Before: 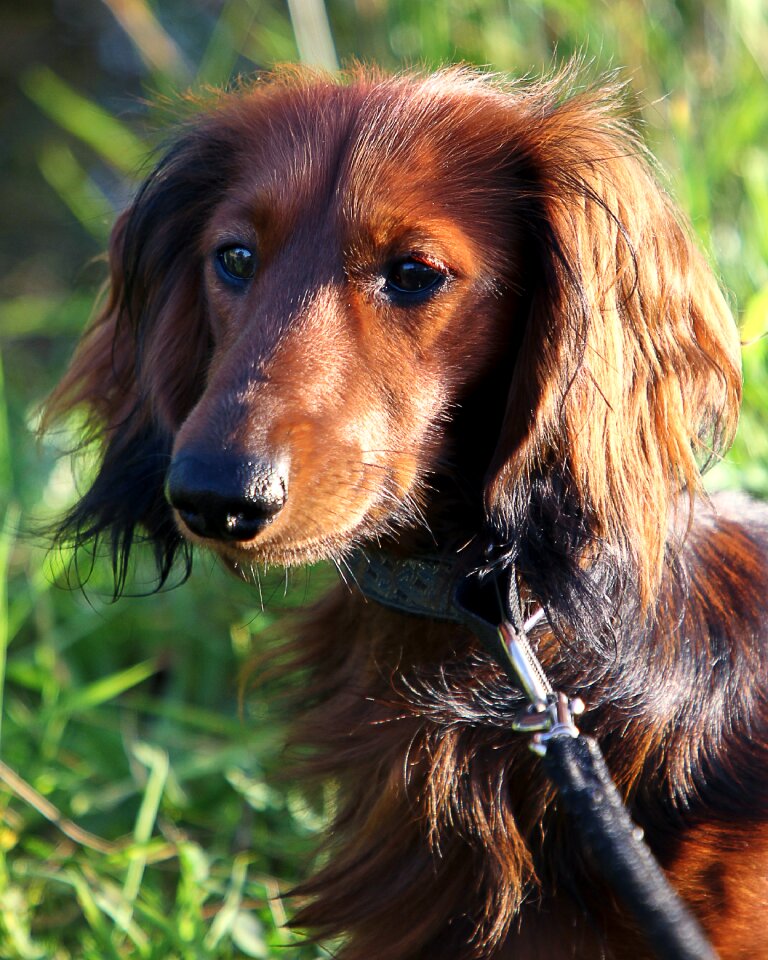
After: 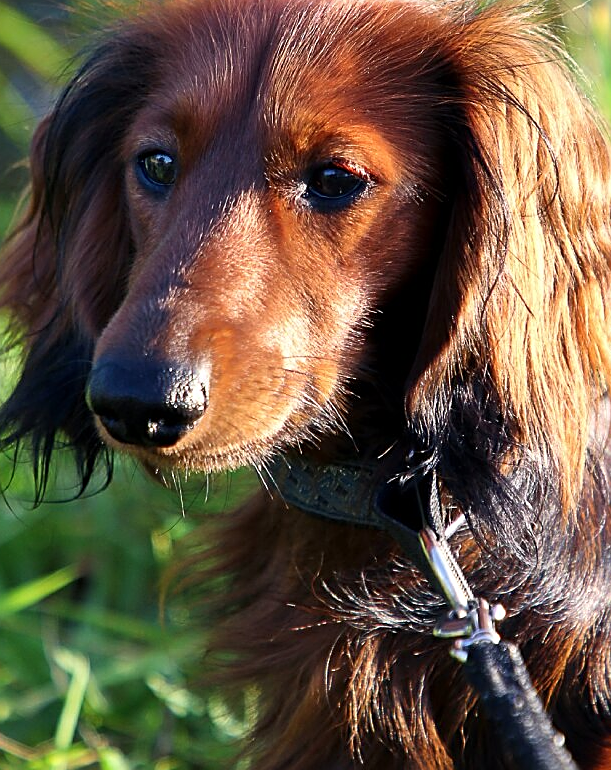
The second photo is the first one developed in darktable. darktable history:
crop and rotate: left 10.356%, top 9.838%, right 10.012%, bottom 9.859%
sharpen: on, module defaults
